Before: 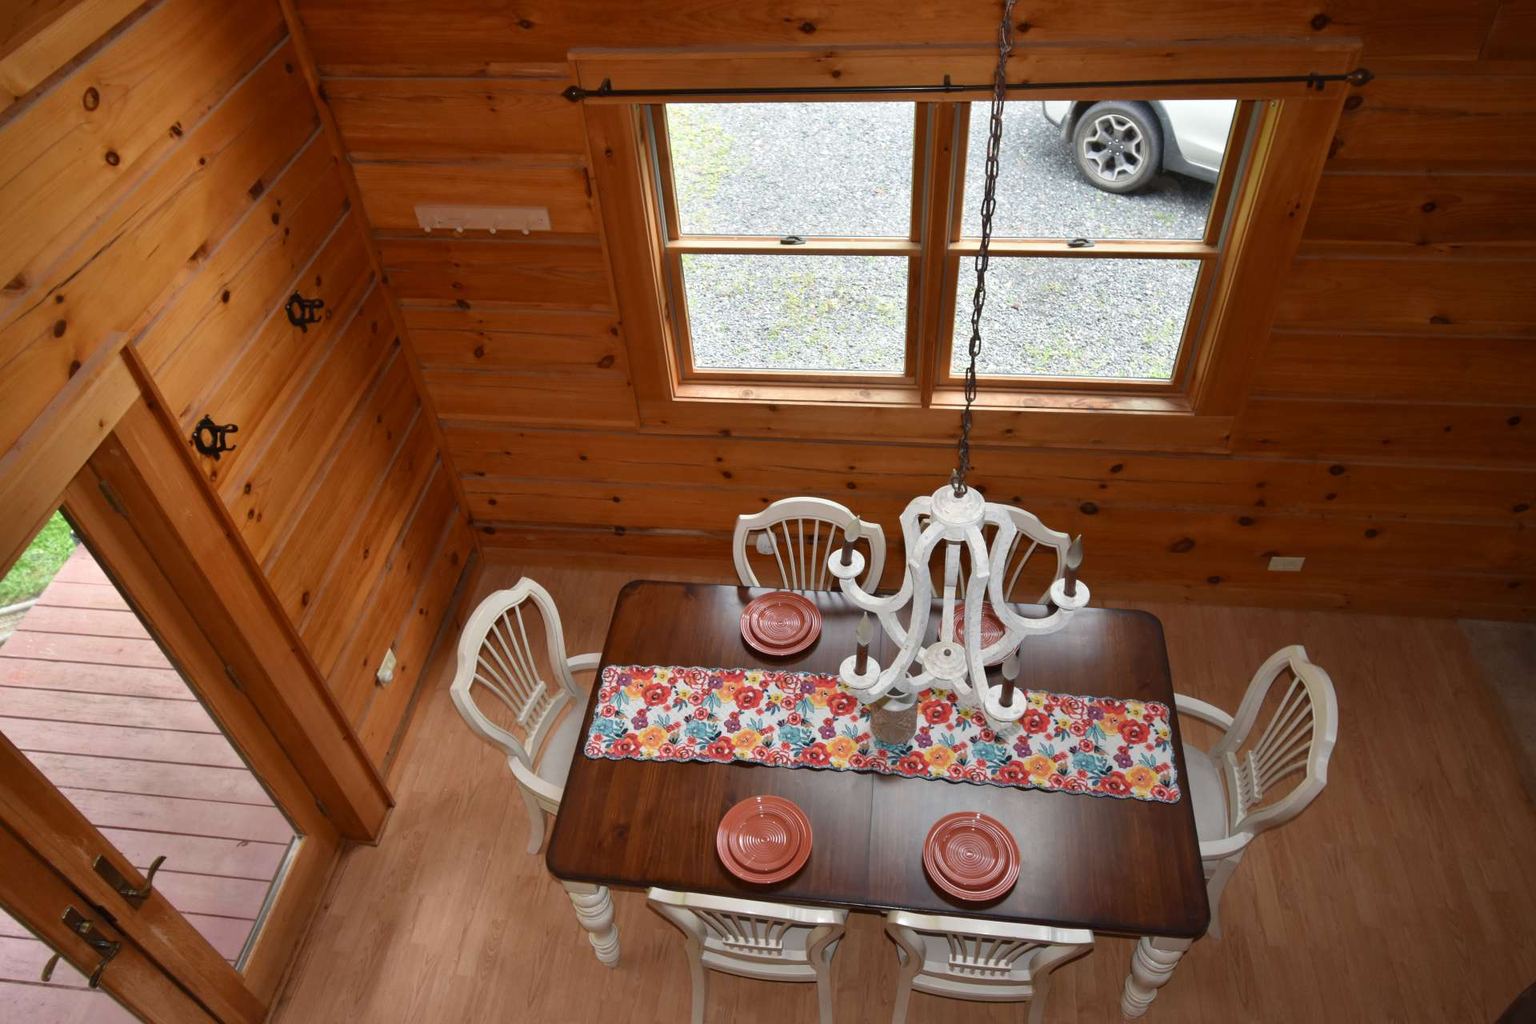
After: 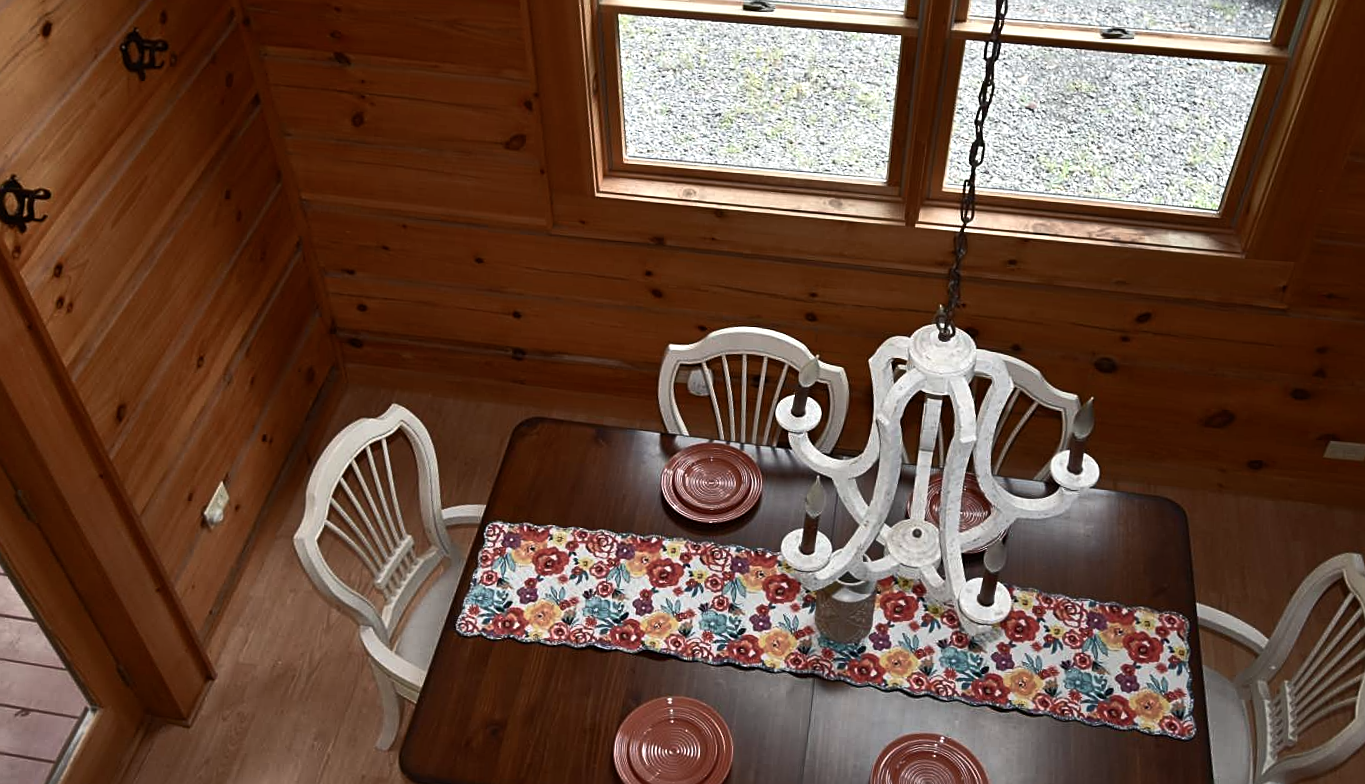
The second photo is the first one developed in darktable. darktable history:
crop and rotate: angle -3.81°, left 9.73%, top 20.593%, right 12.196%, bottom 12.154%
sharpen: on, module defaults
color balance rgb: perceptual saturation grading › global saturation 0.339%, perceptual saturation grading › highlights -32.002%, perceptual saturation grading › mid-tones 5.399%, perceptual saturation grading › shadows 17.392%, perceptual brilliance grading › highlights 4.028%, perceptual brilliance grading › mid-tones -18.525%, perceptual brilliance grading › shadows -41.209%, global vibrance 15.202%
